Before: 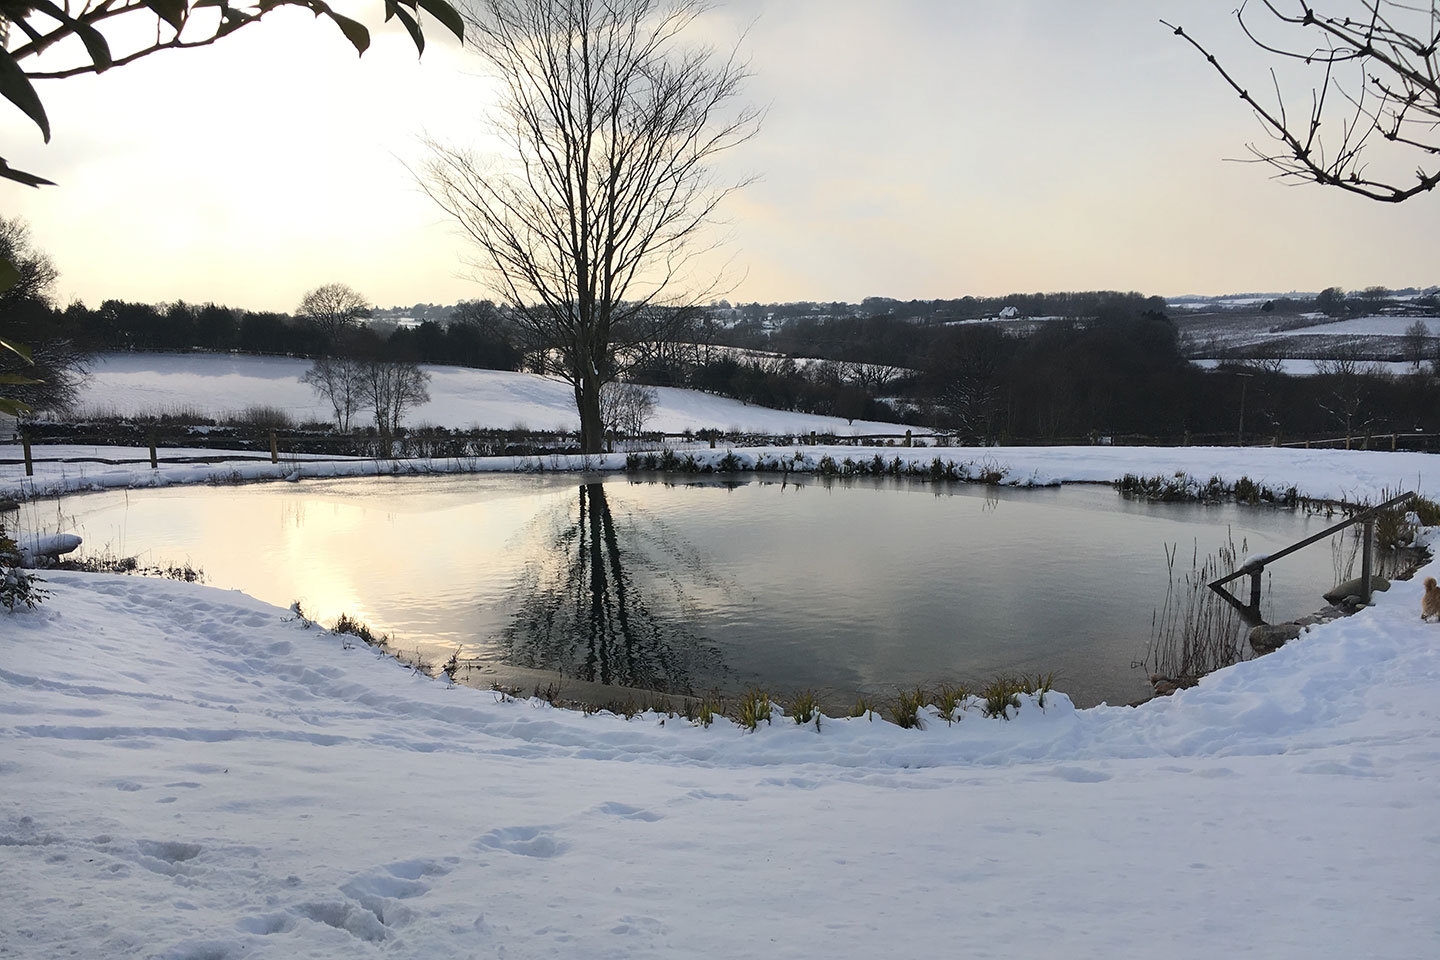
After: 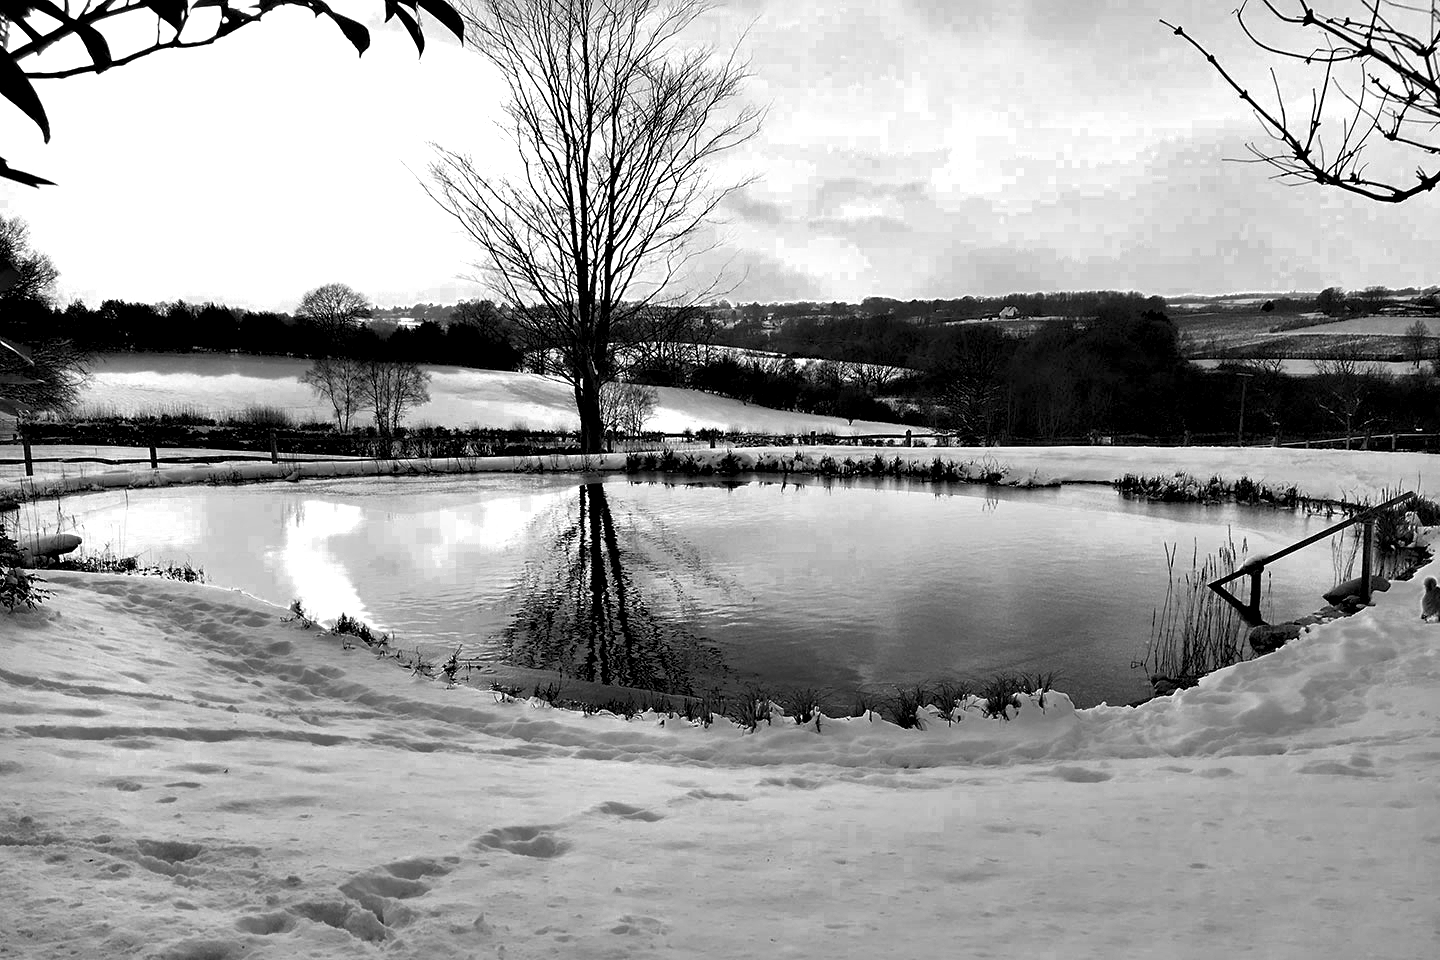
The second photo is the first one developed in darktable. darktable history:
contrast equalizer: octaves 7, y [[0.6 ×6], [0.55 ×6], [0 ×6], [0 ×6], [0 ×6]]
color zones: curves: ch0 [(0.002, 0.429) (0.121, 0.212) (0.198, 0.113) (0.276, 0.344) (0.331, 0.541) (0.41, 0.56) (0.482, 0.289) (0.619, 0.227) (0.721, 0.18) (0.821, 0.435) (0.928, 0.555) (1, 0.587)]; ch1 [(0, 0) (0.143, 0) (0.286, 0) (0.429, 0) (0.571, 0) (0.714, 0) (0.857, 0)]
color balance rgb: perceptual saturation grading › global saturation 31.078%, perceptual brilliance grading › global brilliance 10.108%, perceptual brilliance grading › shadows 14.16%, global vibrance 20%
local contrast: mode bilateral grid, contrast 19, coarseness 99, detail 150%, midtone range 0.2
